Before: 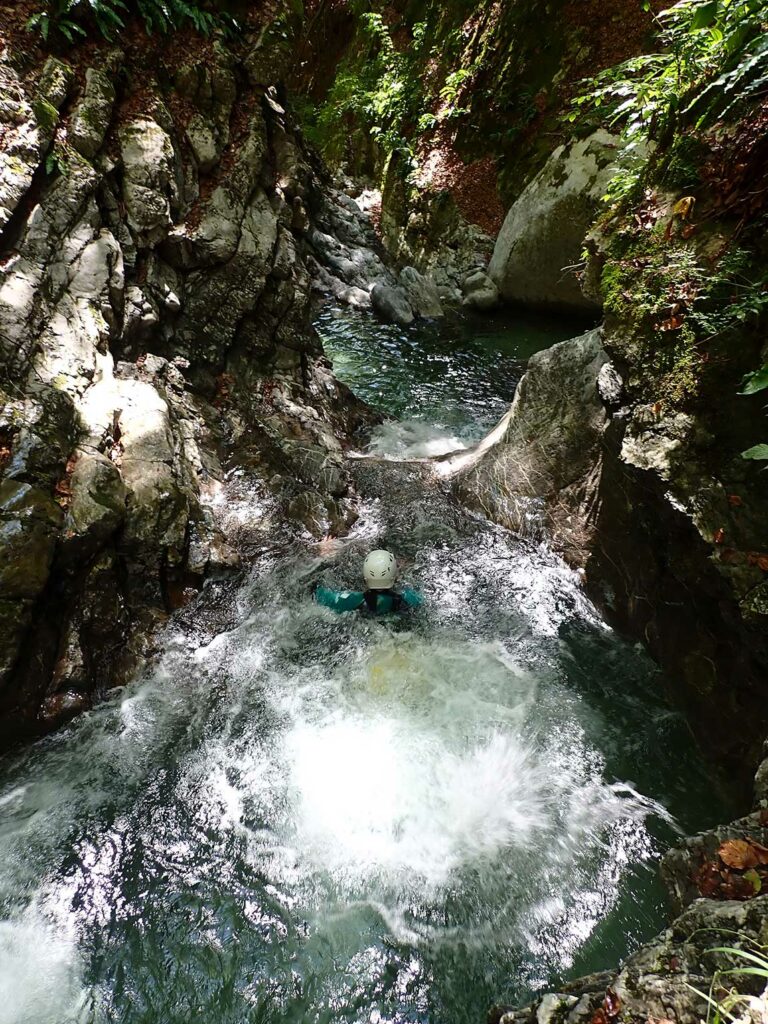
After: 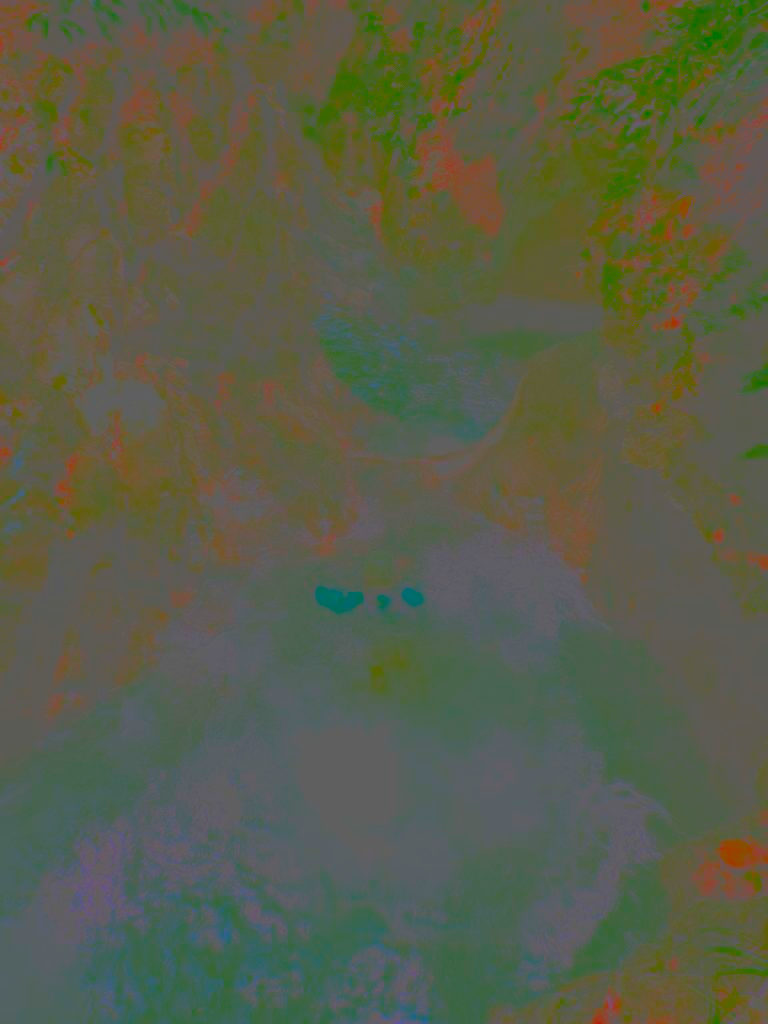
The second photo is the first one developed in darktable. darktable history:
contrast brightness saturation: contrast -0.981, brightness -0.171, saturation 0.761
sharpen: on, module defaults
